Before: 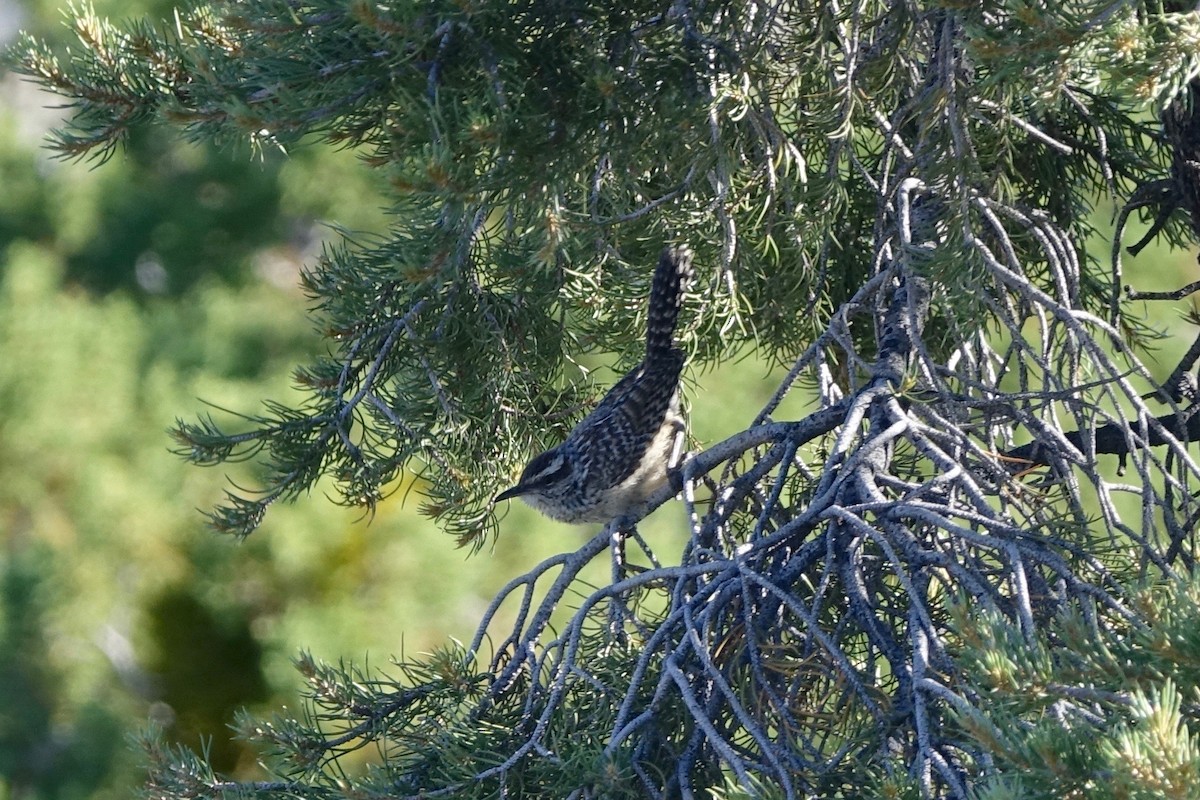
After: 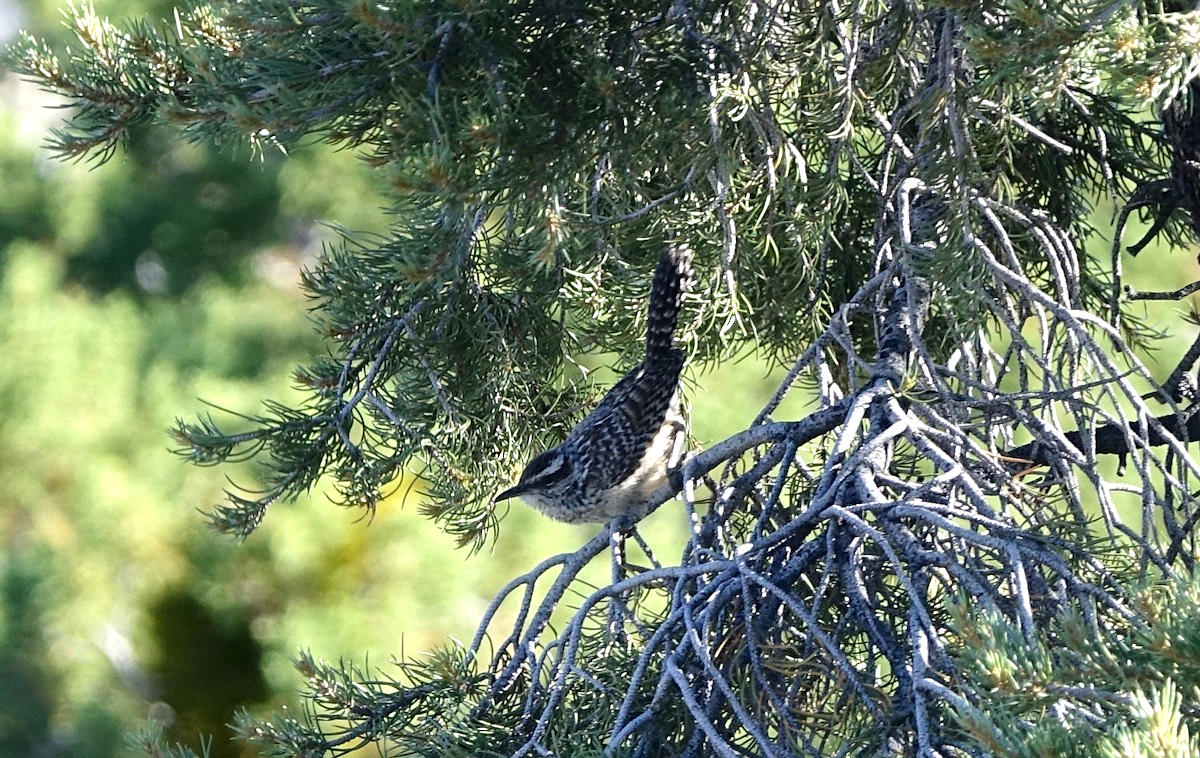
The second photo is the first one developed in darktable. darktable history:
sharpen: amount 0.211
color calibration: illuminant same as pipeline (D50), adaptation none (bypass), x 0.333, y 0.334, temperature 5005.59 K
tone equalizer: -8 EV -0.779 EV, -7 EV -0.666 EV, -6 EV -0.588 EV, -5 EV -0.413 EV, -3 EV 0.373 EV, -2 EV 0.6 EV, -1 EV 0.678 EV, +0 EV 0.78 EV, mask exposure compensation -0.498 EV
crop and rotate: top 0%, bottom 5.162%
